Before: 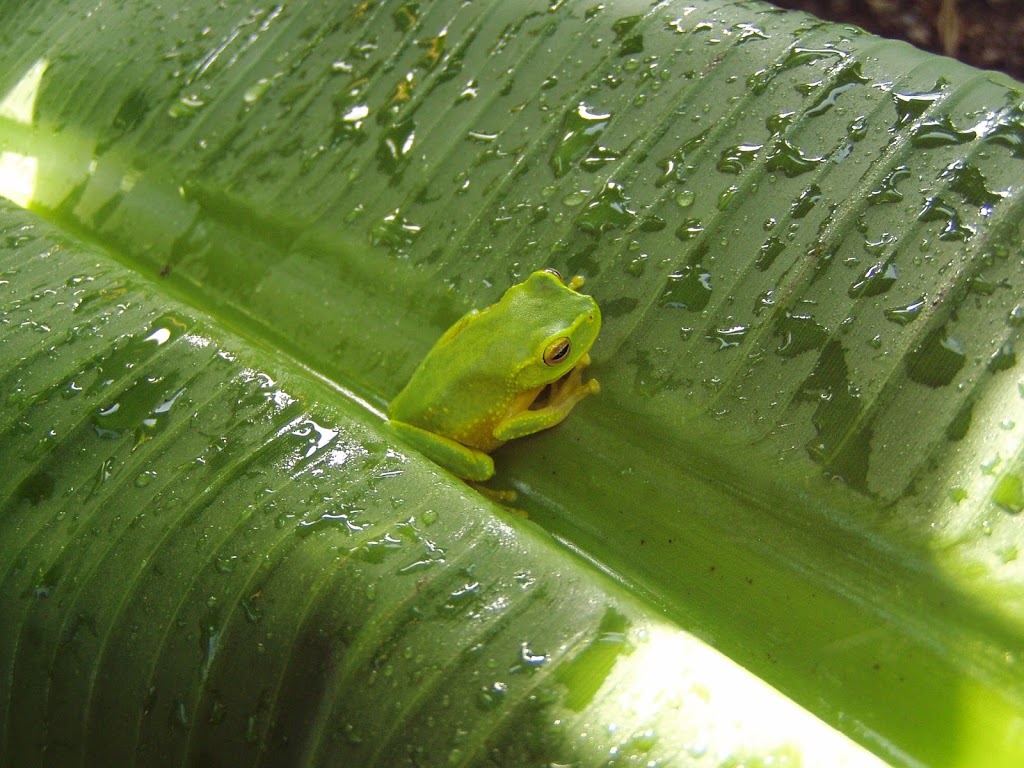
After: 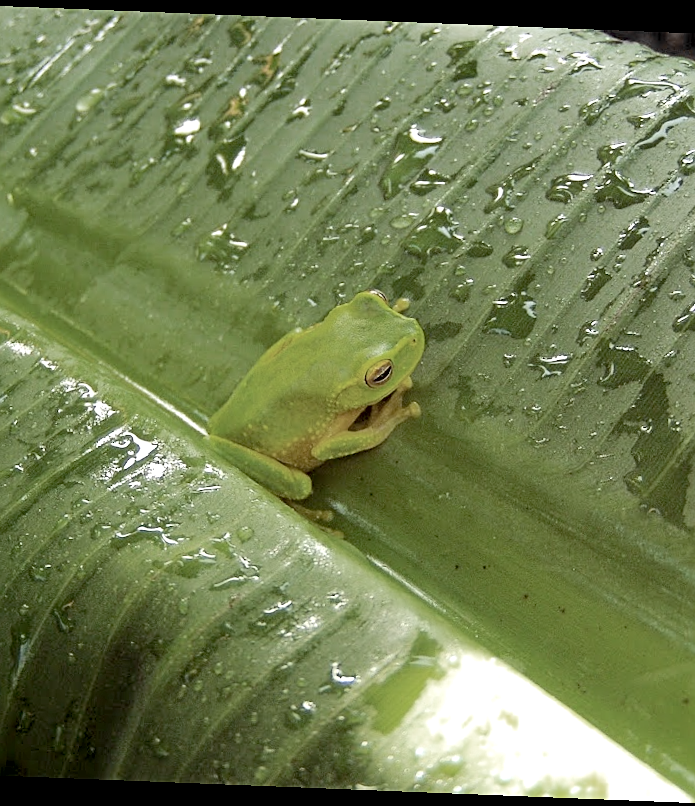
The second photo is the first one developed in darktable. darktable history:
sharpen: on, module defaults
contrast brightness saturation: contrast 0.2, brightness 0.16, saturation 0.22
rotate and perspective: rotation 2.27°, automatic cropping off
exposure: black level correction 0.012, exposure 0.7 EV, compensate exposure bias true, compensate highlight preservation false
color zones: curves: ch0 [(0, 0.487) (0.241, 0.395) (0.434, 0.373) (0.658, 0.412) (0.838, 0.487)]; ch1 [(0, 0) (0.053, 0.053) (0.211, 0.202) (0.579, 0.259) (0.781, 0.241)]
crop and rotate: left 18.442%, right 15.508%
